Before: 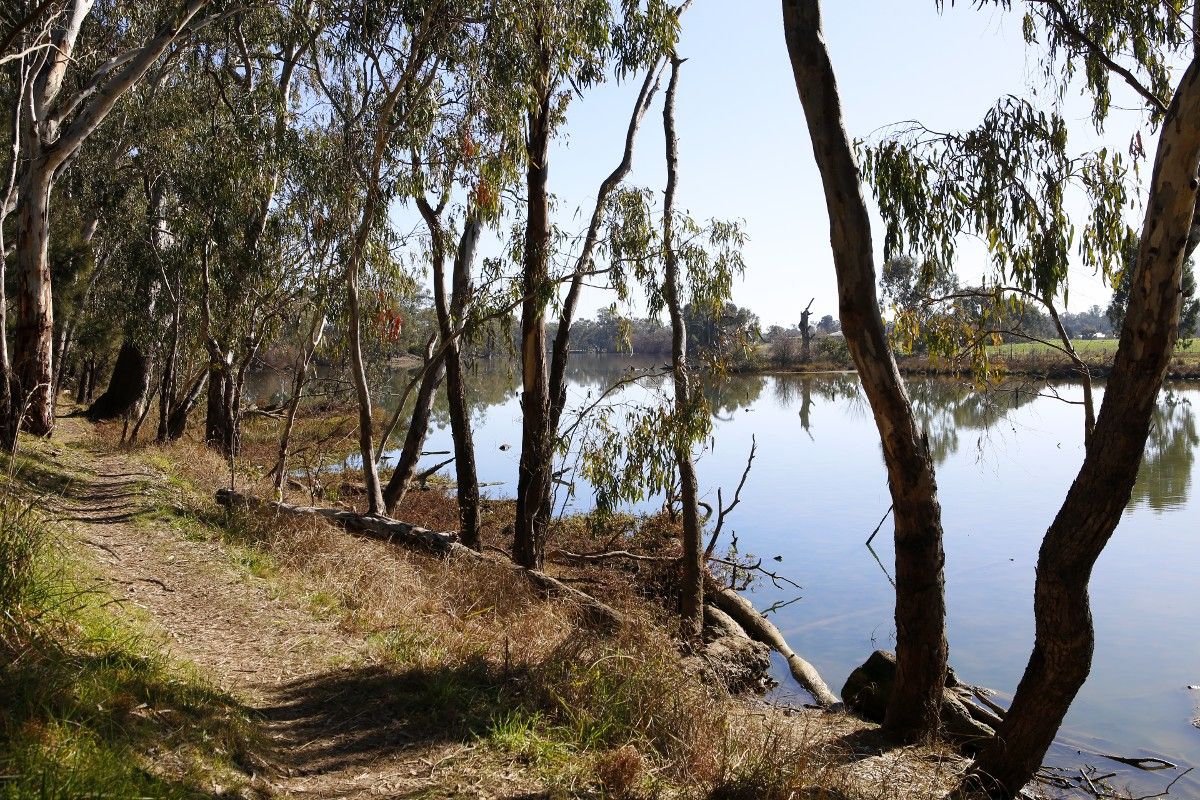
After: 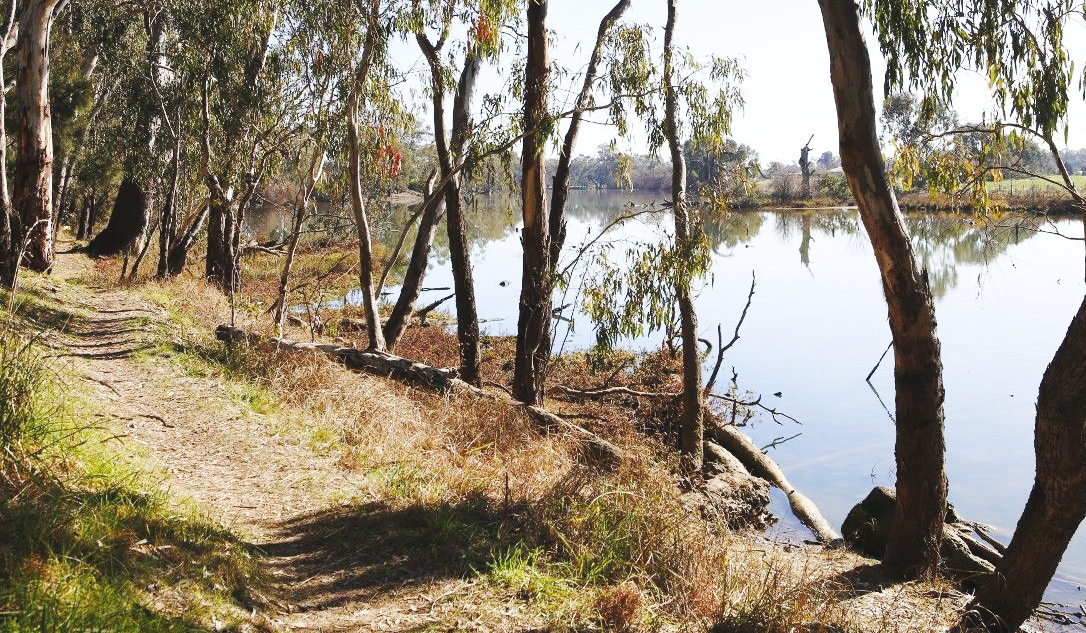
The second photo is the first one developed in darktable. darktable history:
base curve: curves: ch0 [(0, 0.007) (0.028, 0.063) (0.121, 0.311) (0.46, 0.743) (0.859, 0.957) (1, 1)], preserve colors none
crop: top 20.54%, right 9.428%, bottom 0.29%
